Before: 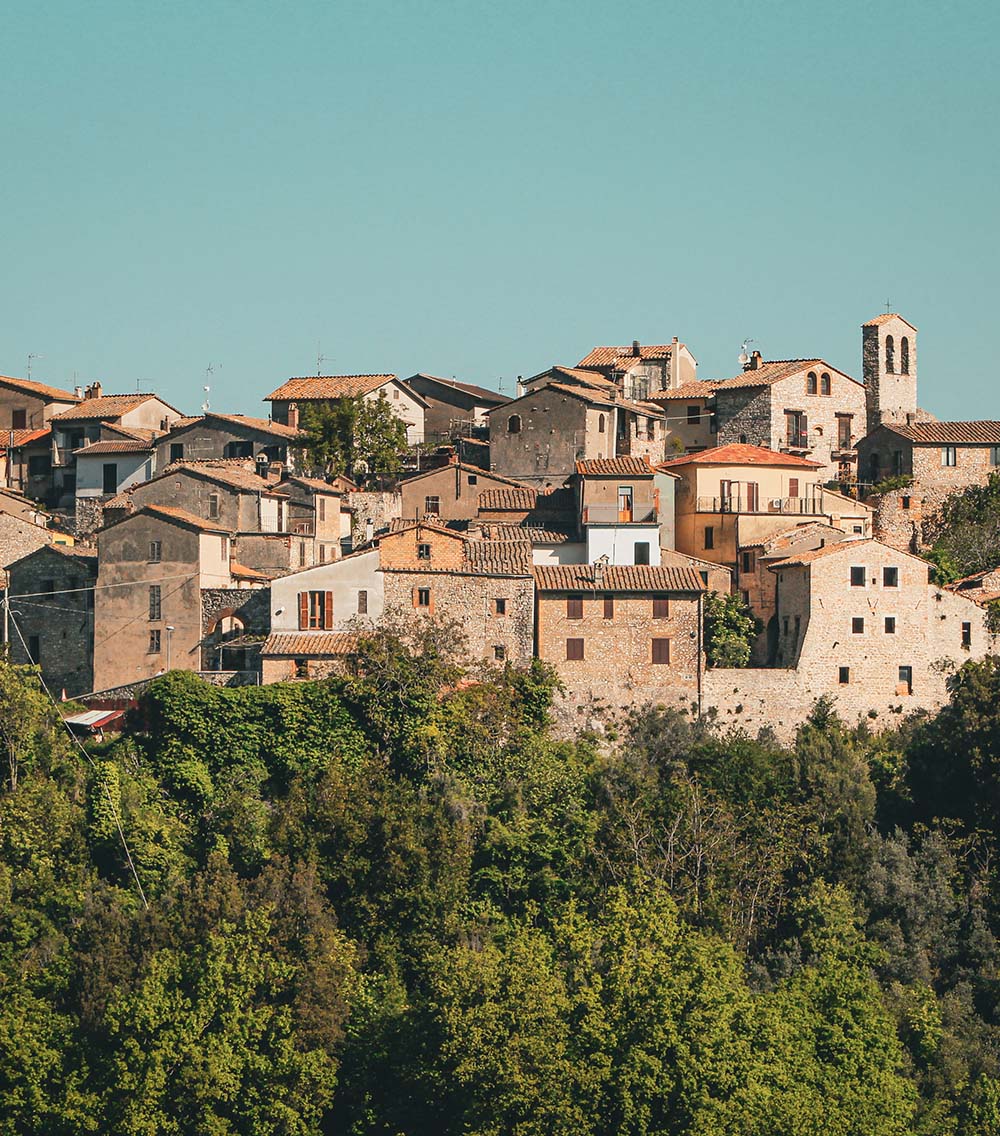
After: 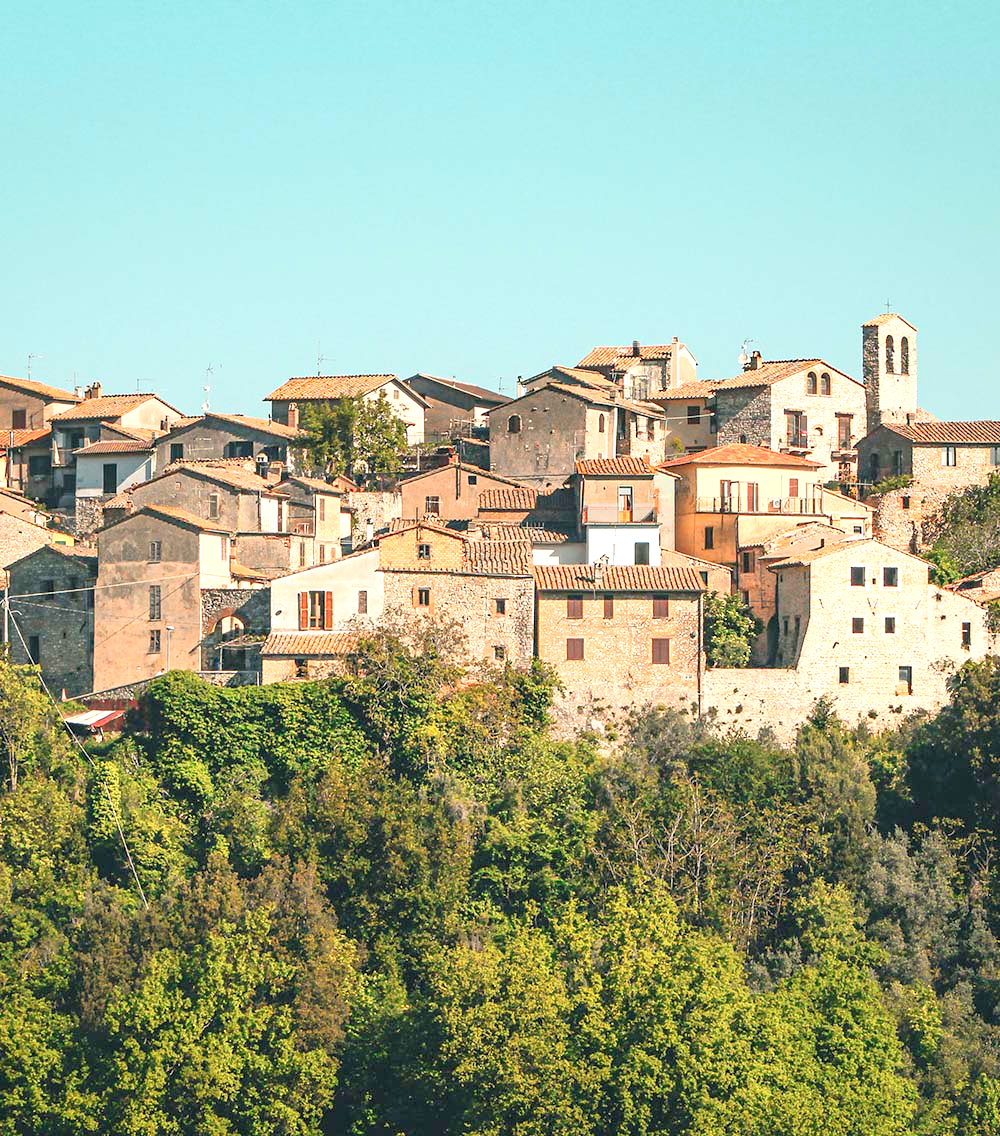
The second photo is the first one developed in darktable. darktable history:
levels: levels [0.036, 0.364, 0.827]
